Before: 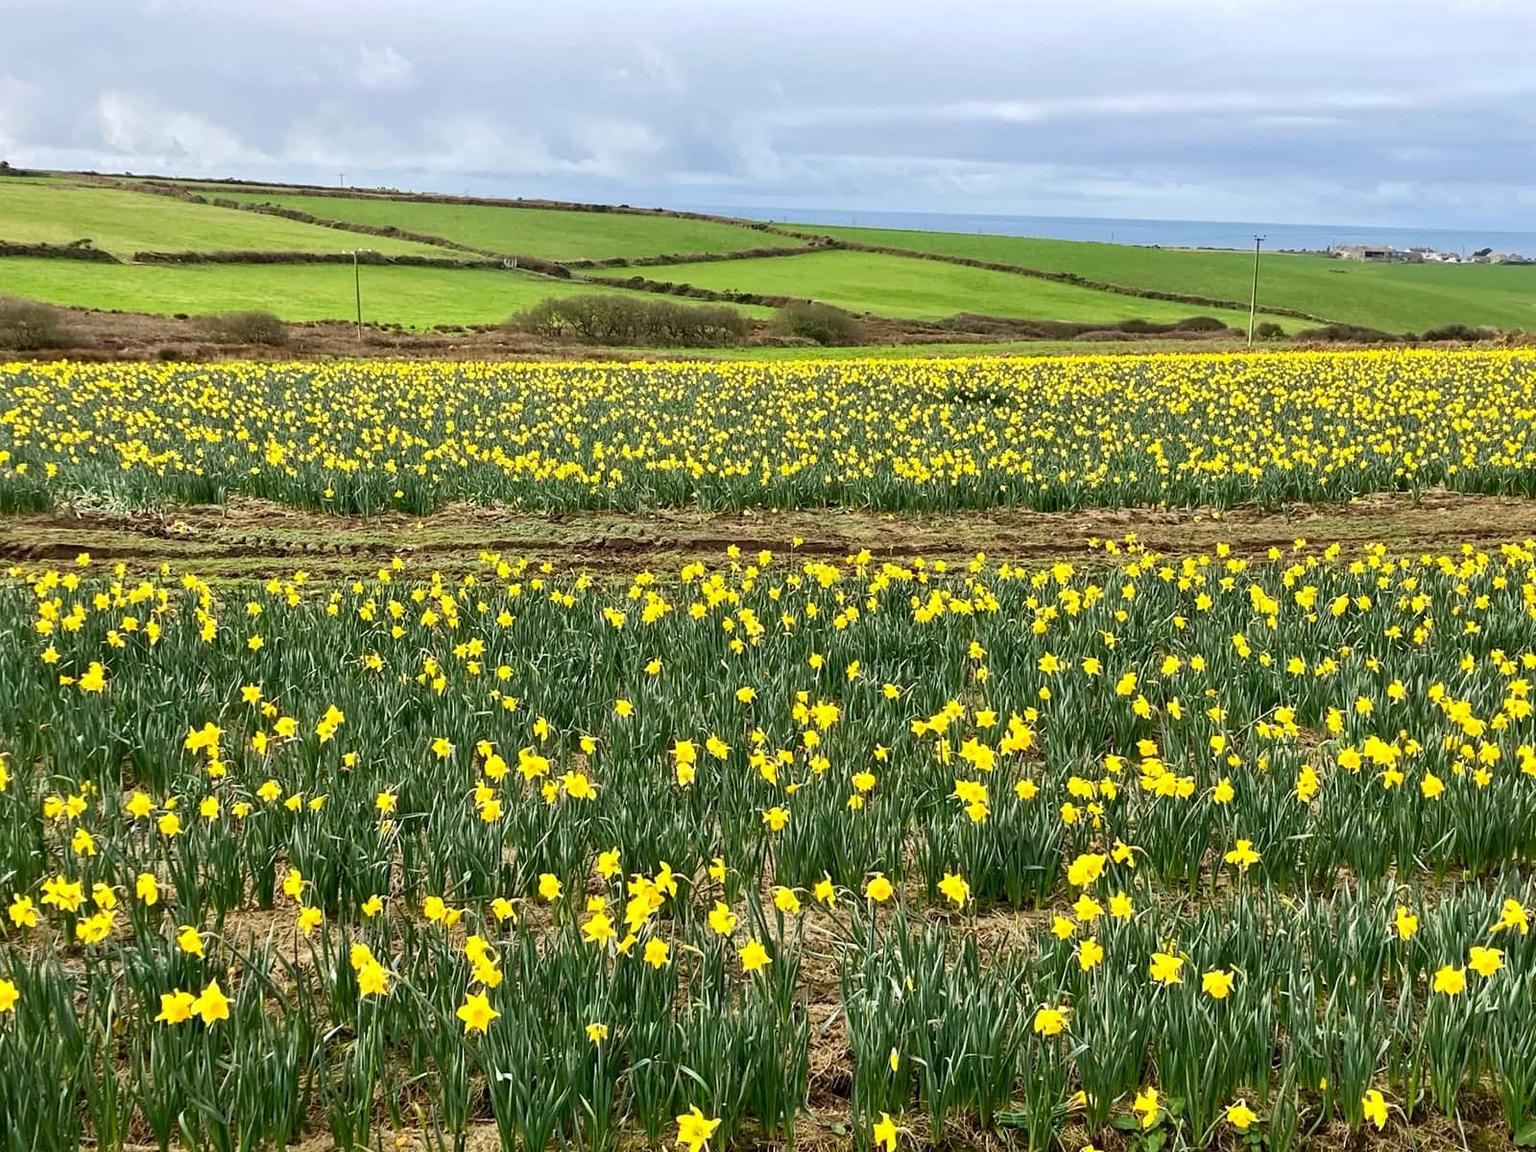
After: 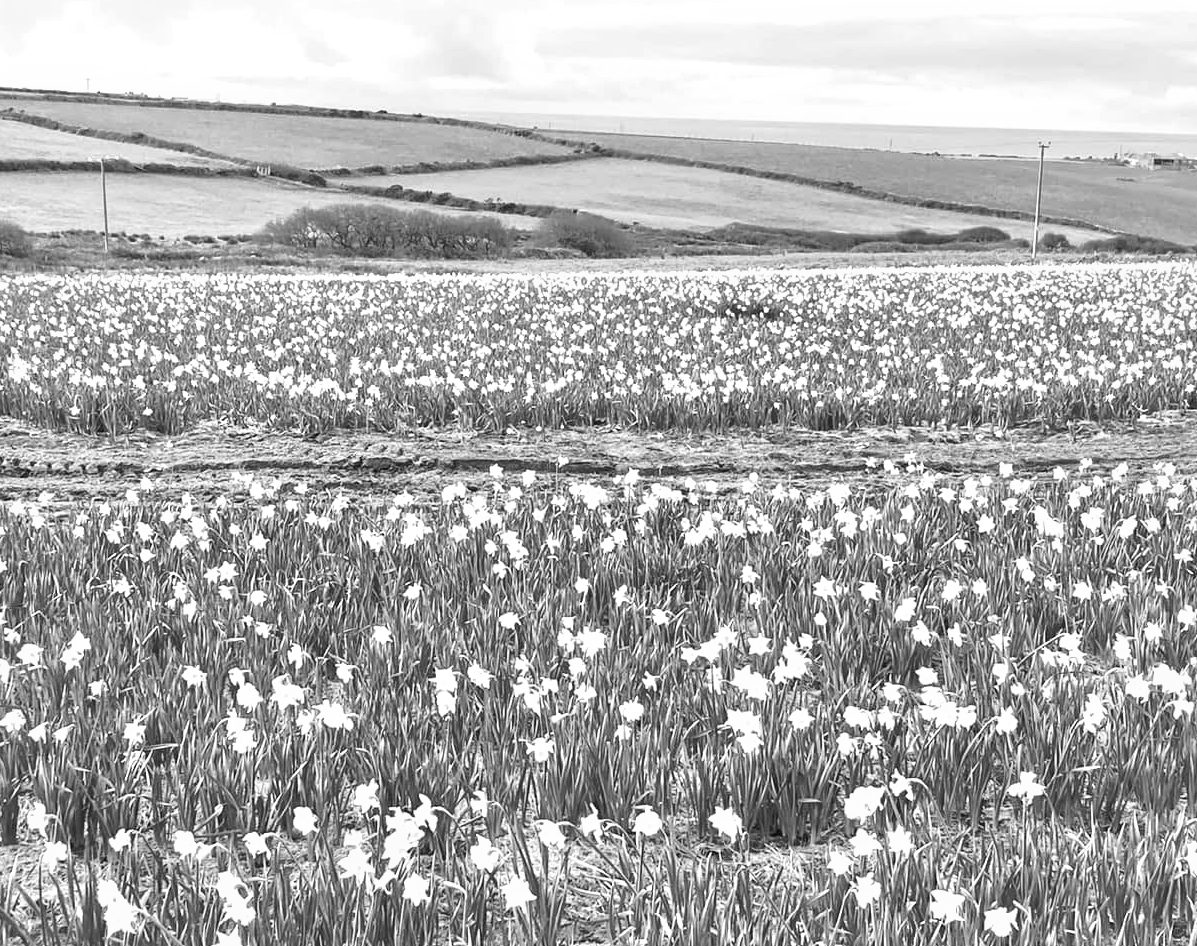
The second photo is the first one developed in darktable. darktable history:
crop: left 16.768%, top 8.653%, right 8.362%, bottom 12.485%
color zones: curves: ch1 [(0.309, 0.524) (0.41, 0.329) (0.508, 0.509)]; ch2 [(0.25, 0.457) (0.75, 0.5)]
shadows and highlights: on, module defaults
contrast brightness saturation: contrast 0.2, brightness 0.16, saturation 0.22
exposure: black level correction 0, exposure 0.7 EV, compensate exposure bias true, compensate highlight preservation false
color balance rgb: perceptual saturation grading › global saturation 20%, global vibrance 20%
monochrome: size 3.1
